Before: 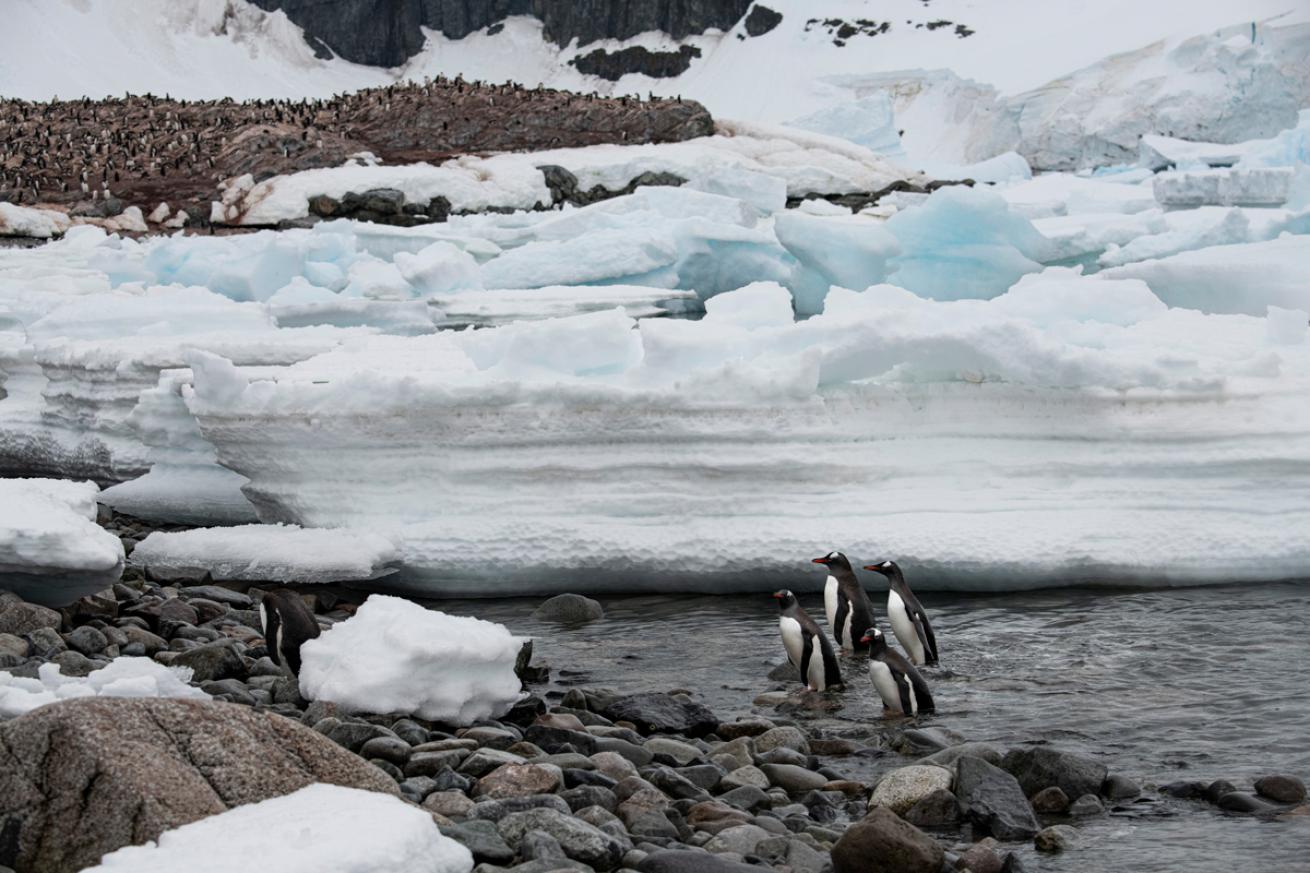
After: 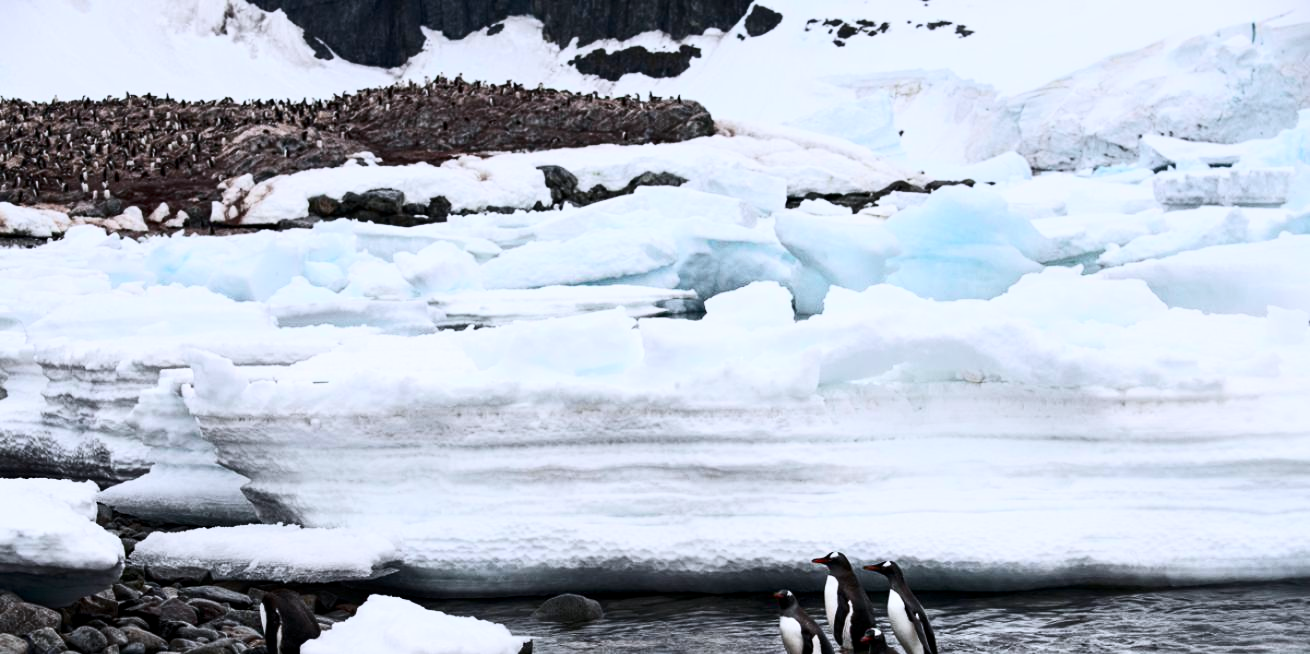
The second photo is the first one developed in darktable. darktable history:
color calibration: illuminant as shot in camera, x 0.358, y 0.373, temperature 4628.91 K
crop: bottom 24.988%
exposure: compensate highlight preservation false
local contrast: highlights 100%, shadows 100%, detail 120%, midtone range 0.2
contrast brightness saturation: contrast 0.39, brightness 0.1
